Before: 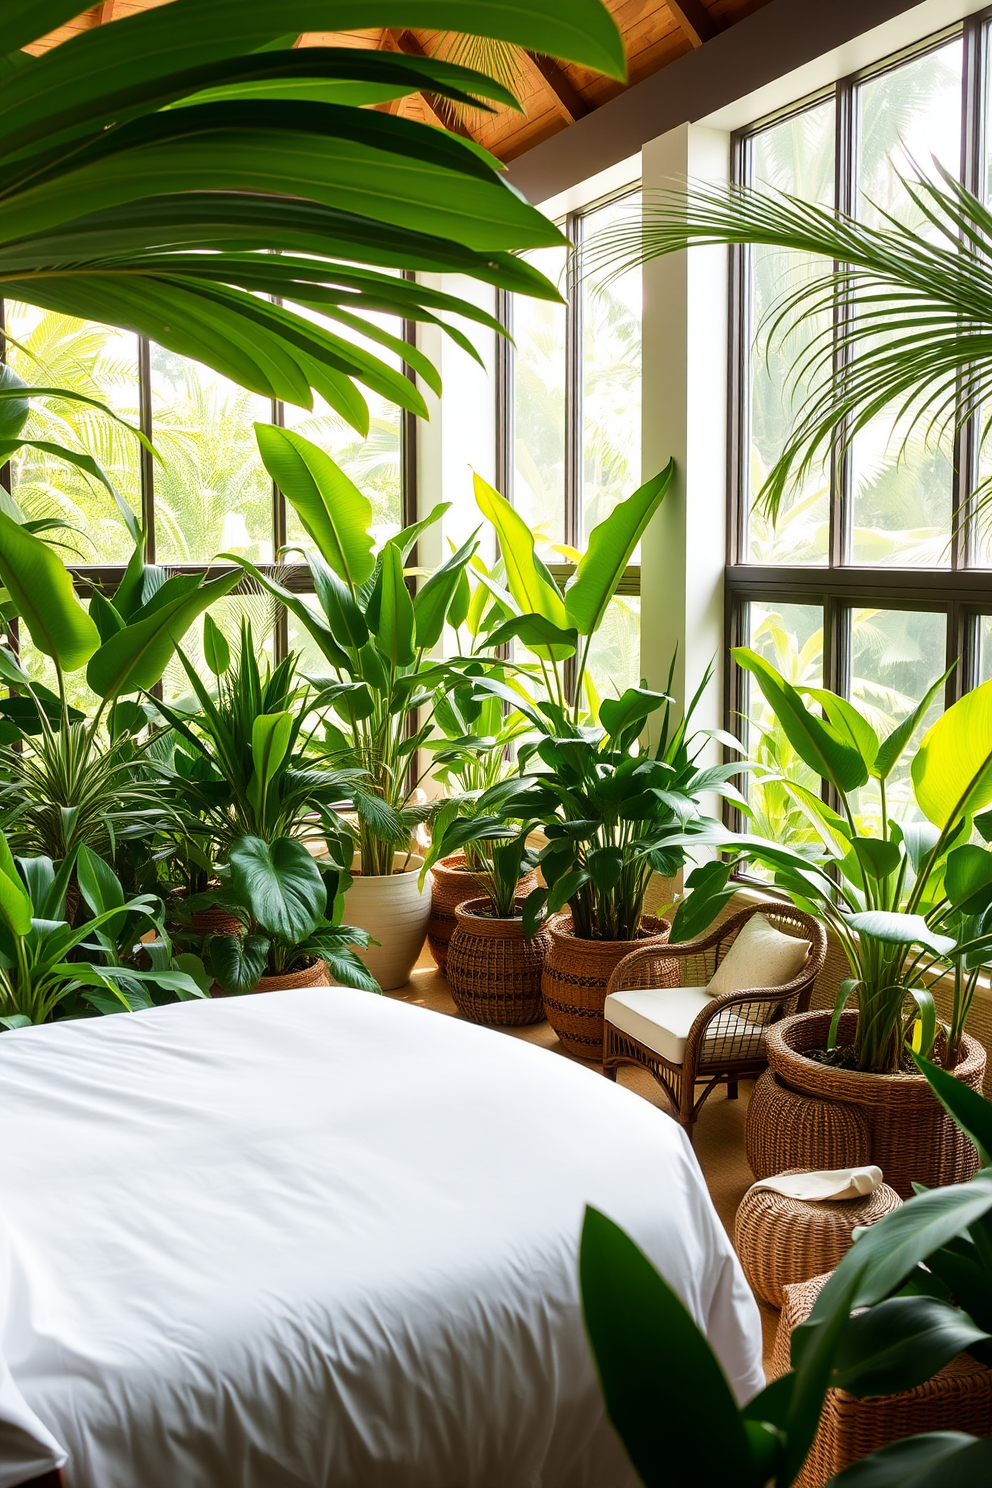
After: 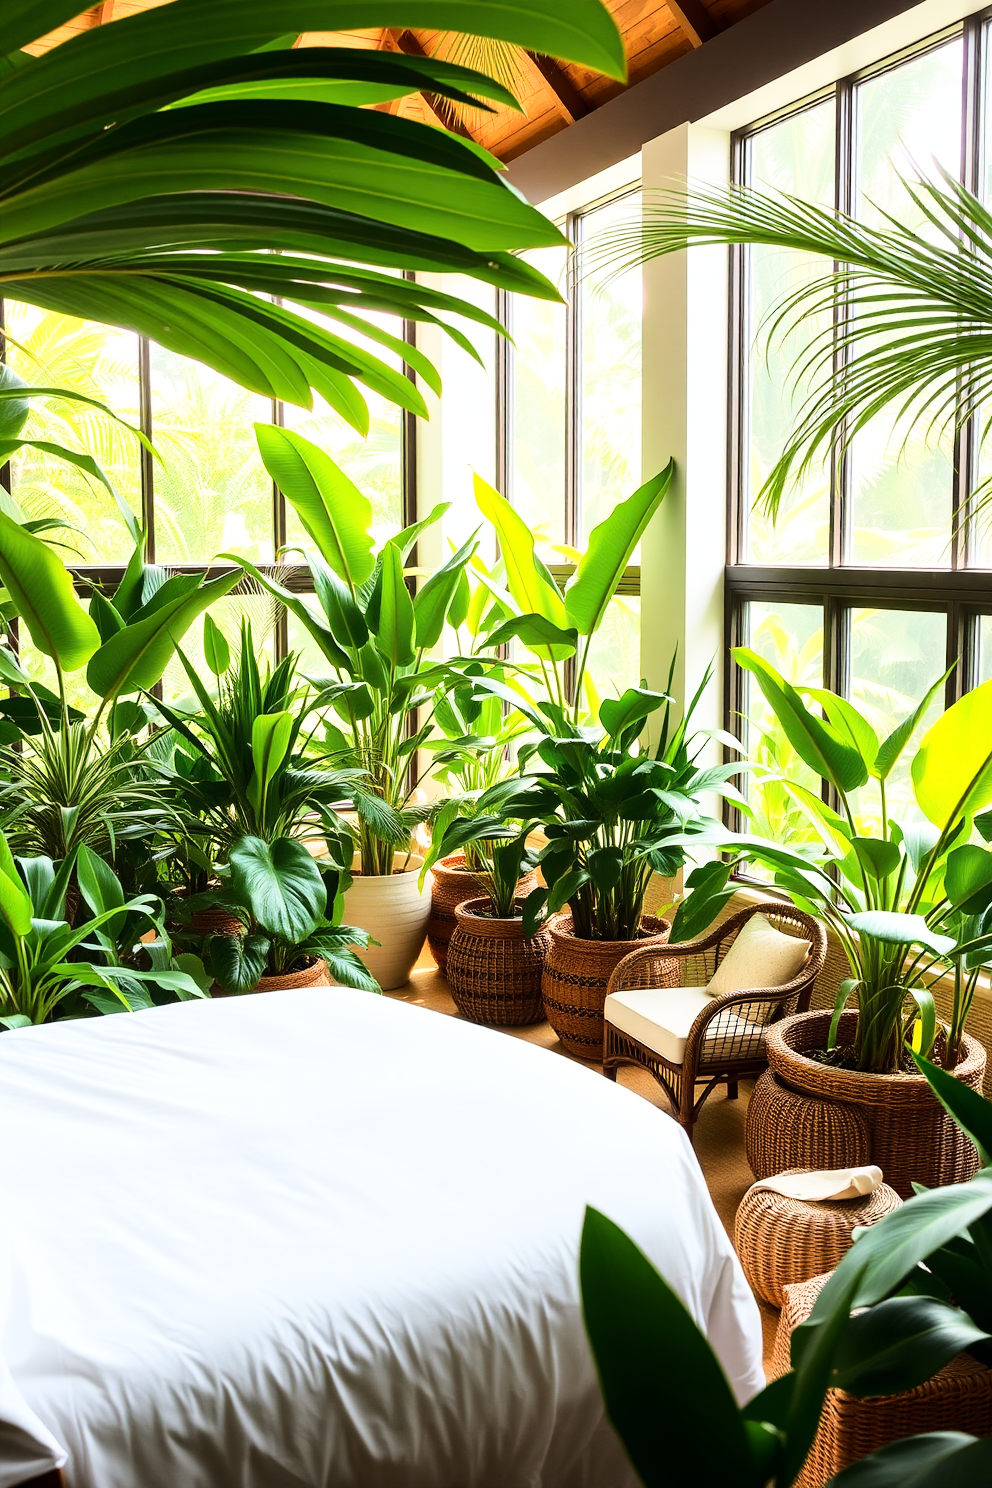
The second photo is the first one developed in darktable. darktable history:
base curve: curves: ch0 [(0, 0) (0.028, 0.03) (0.121, 0.232) (0.46, 0.748) (0.859, 0.968) (1, 1)]
tone equalizer: edges refinement/feathering 500, mask exposure compensation -1.57 EV, preserve details no
